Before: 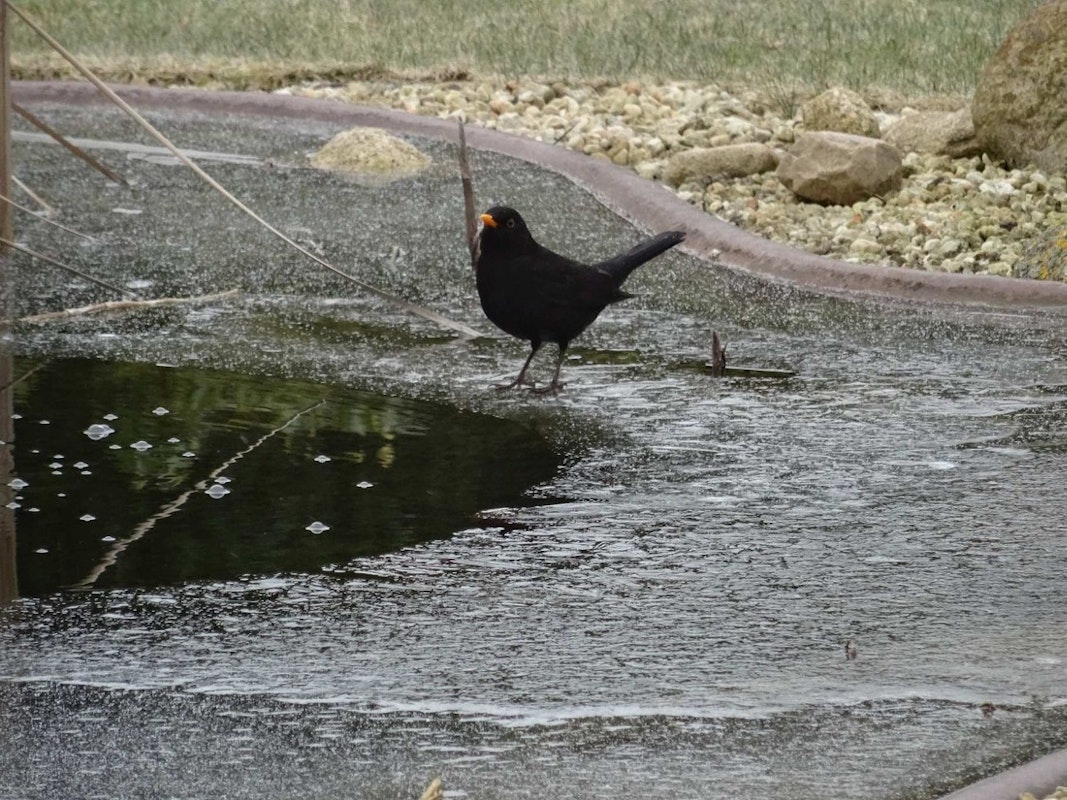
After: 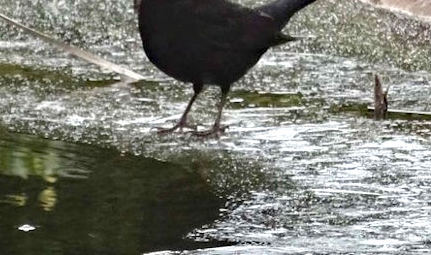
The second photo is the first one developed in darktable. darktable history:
haze removal: compatibility mode true, adaptive false
crop: left 31.751%, top 32.172%, right 27.8%, bottom 35.83%
exposure: black level correction 0, exposure 1 EV, compensate exposure bias true, compensate highlight preservation false
